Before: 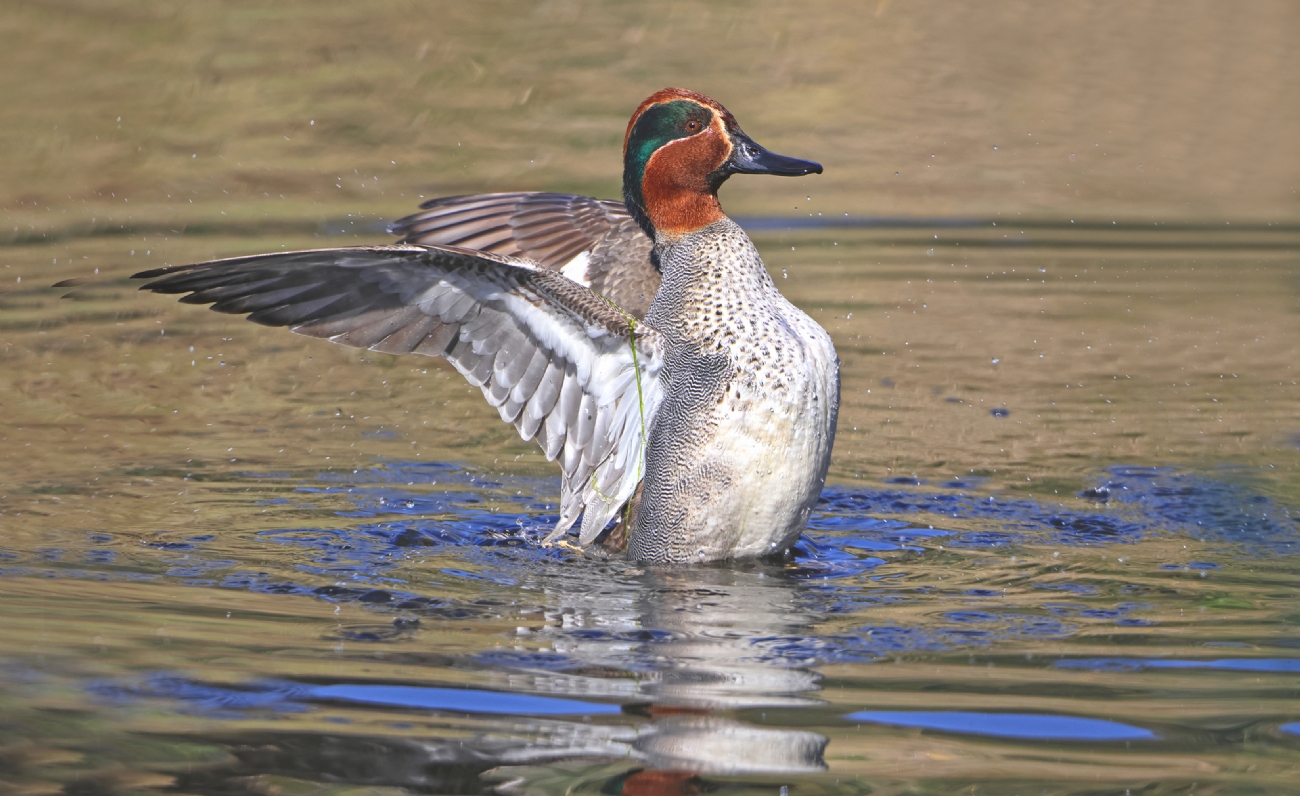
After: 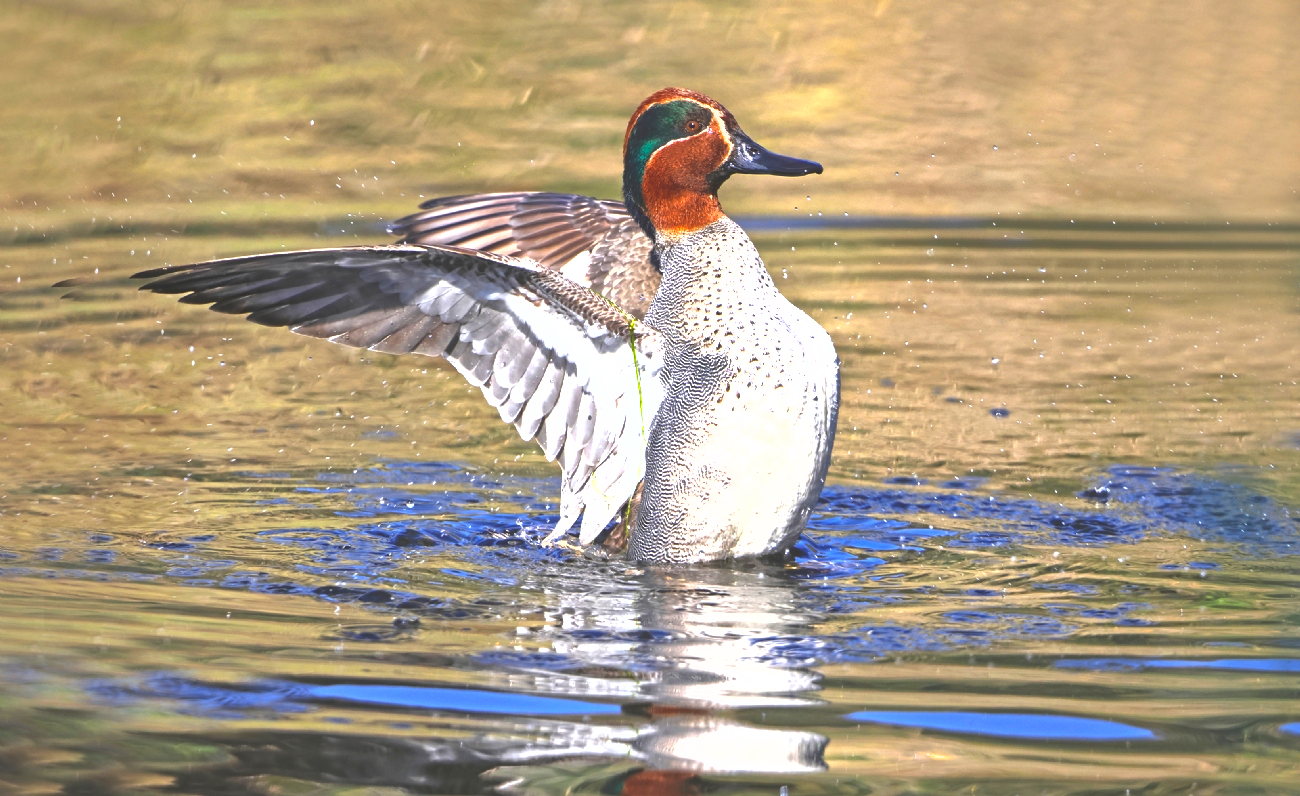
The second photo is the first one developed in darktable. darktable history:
exposure: exposure 0.785 EV, compensate highlight preservation false
color balance rgb: perceptual brilliance grading › highlights 14.29%, perceptual brilliance grading › mid-tones -5.92%, perceptual brilliance grading › shadows -26.83%, global vibrance 31.18%
shadows and highlights: on, module defaults
contrast equalizer: y [[0.5, 0.5, 0.478, 0.5, 0.5, 0.5], [0.5 ×6], [0.5 ×6], [0 ×6], [0 ×6]]
